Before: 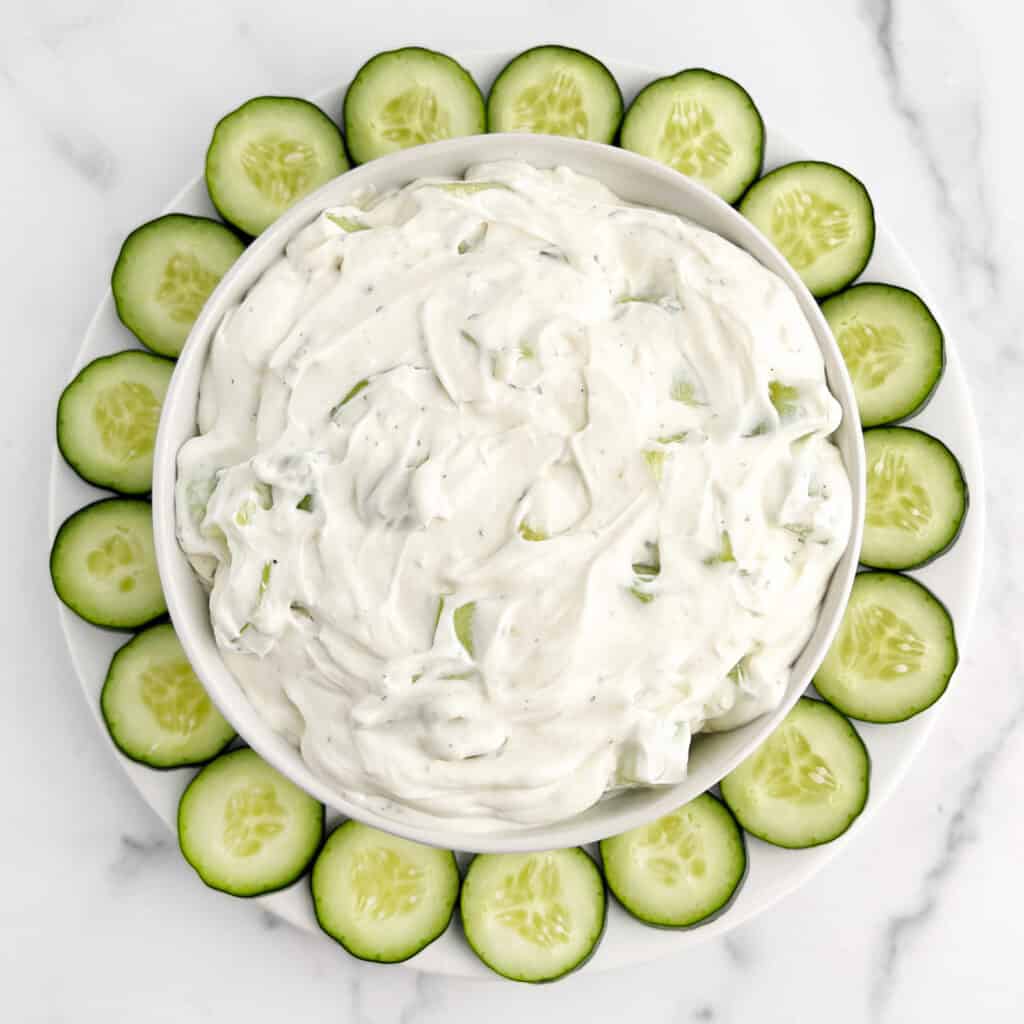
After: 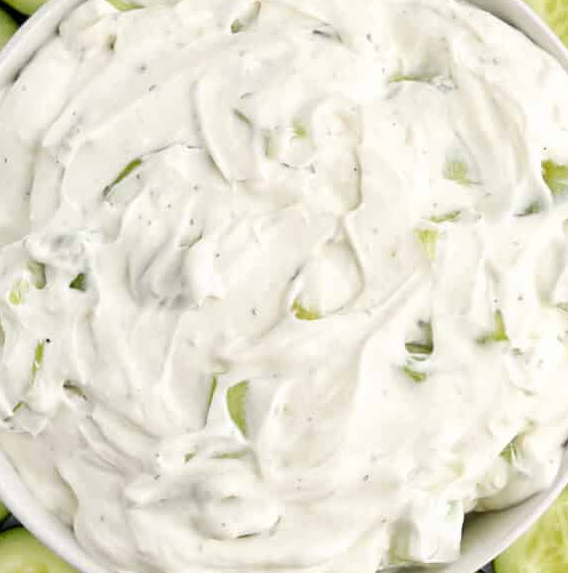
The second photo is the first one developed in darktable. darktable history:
crop and rotate: left 22.227%, top 21.588%, right 22.231%, bottom 22.447%
